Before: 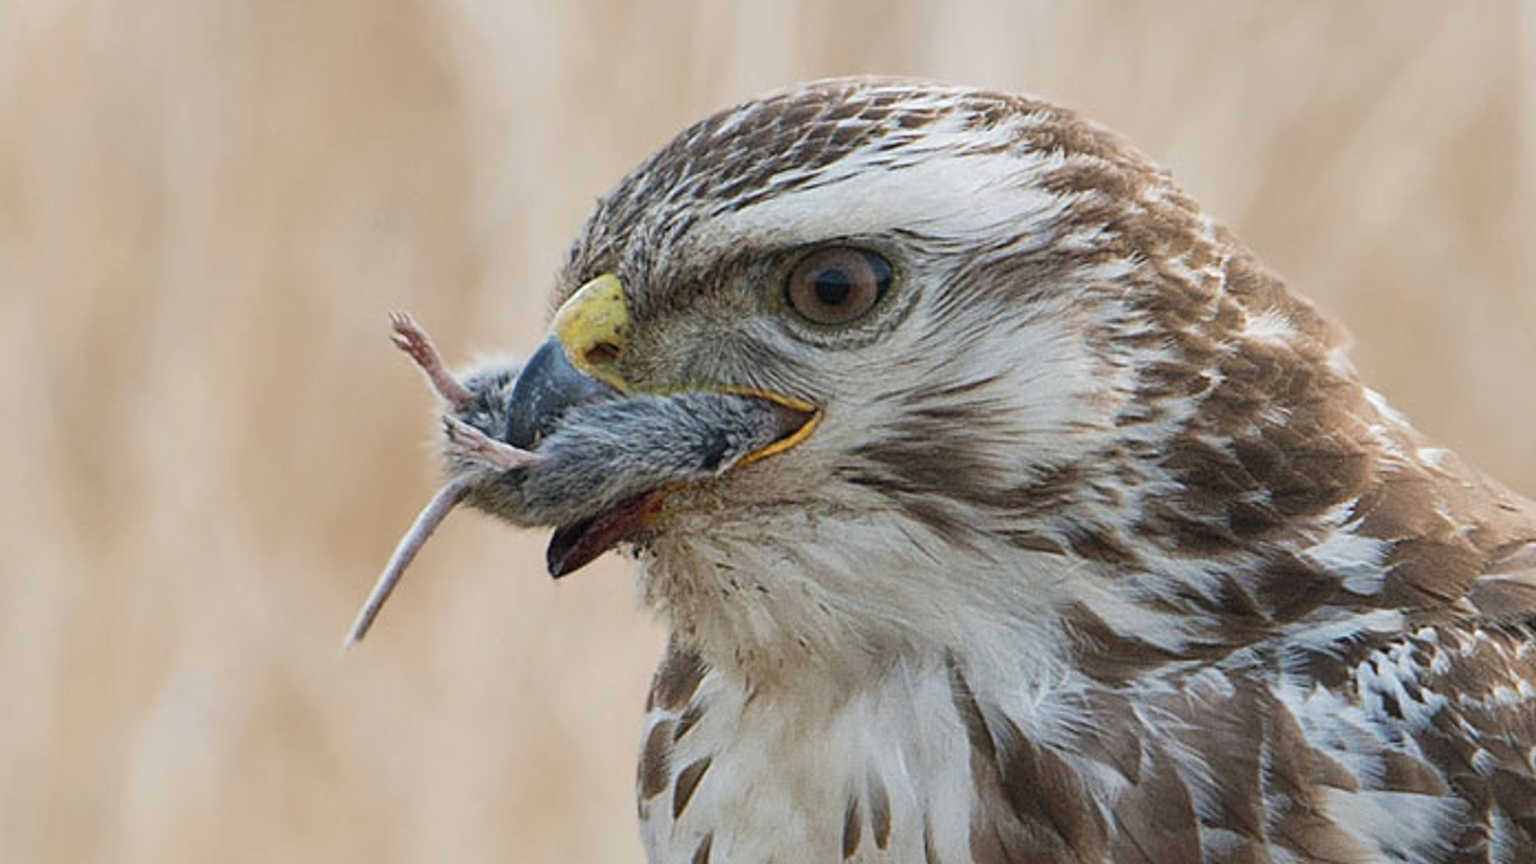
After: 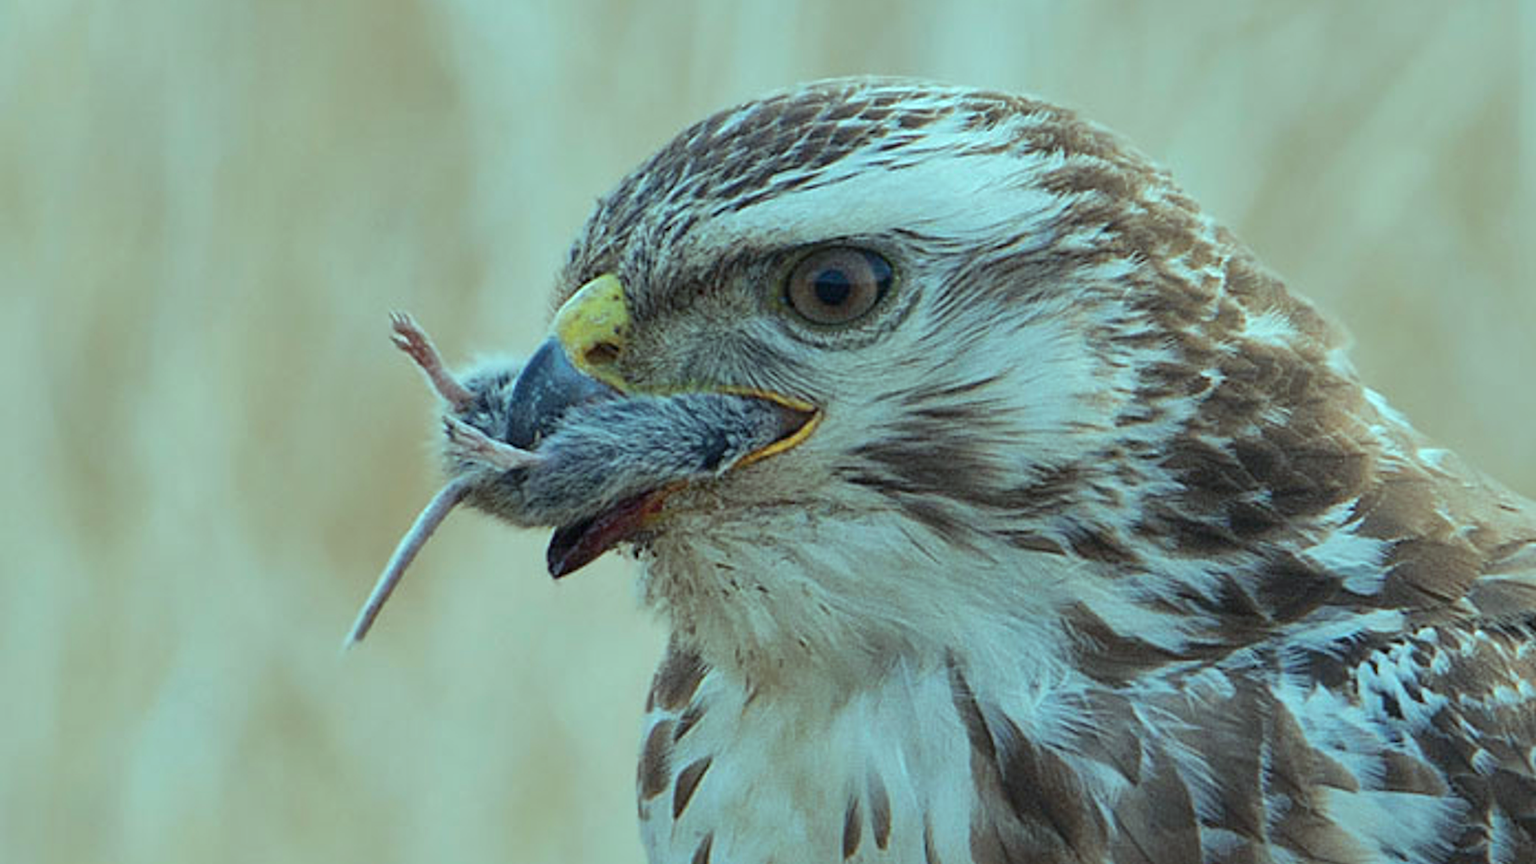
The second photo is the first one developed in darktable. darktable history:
color balance rgb: shadows lift › chroma 7.23%, shadows lift › hue 246.48°, highlights gain › chroma 5.38%, highlights gain › hue 196.93°, white fulcrum 1 EV
shadows and highlights: shadows -20, white point adjustment -2, highlights -35
